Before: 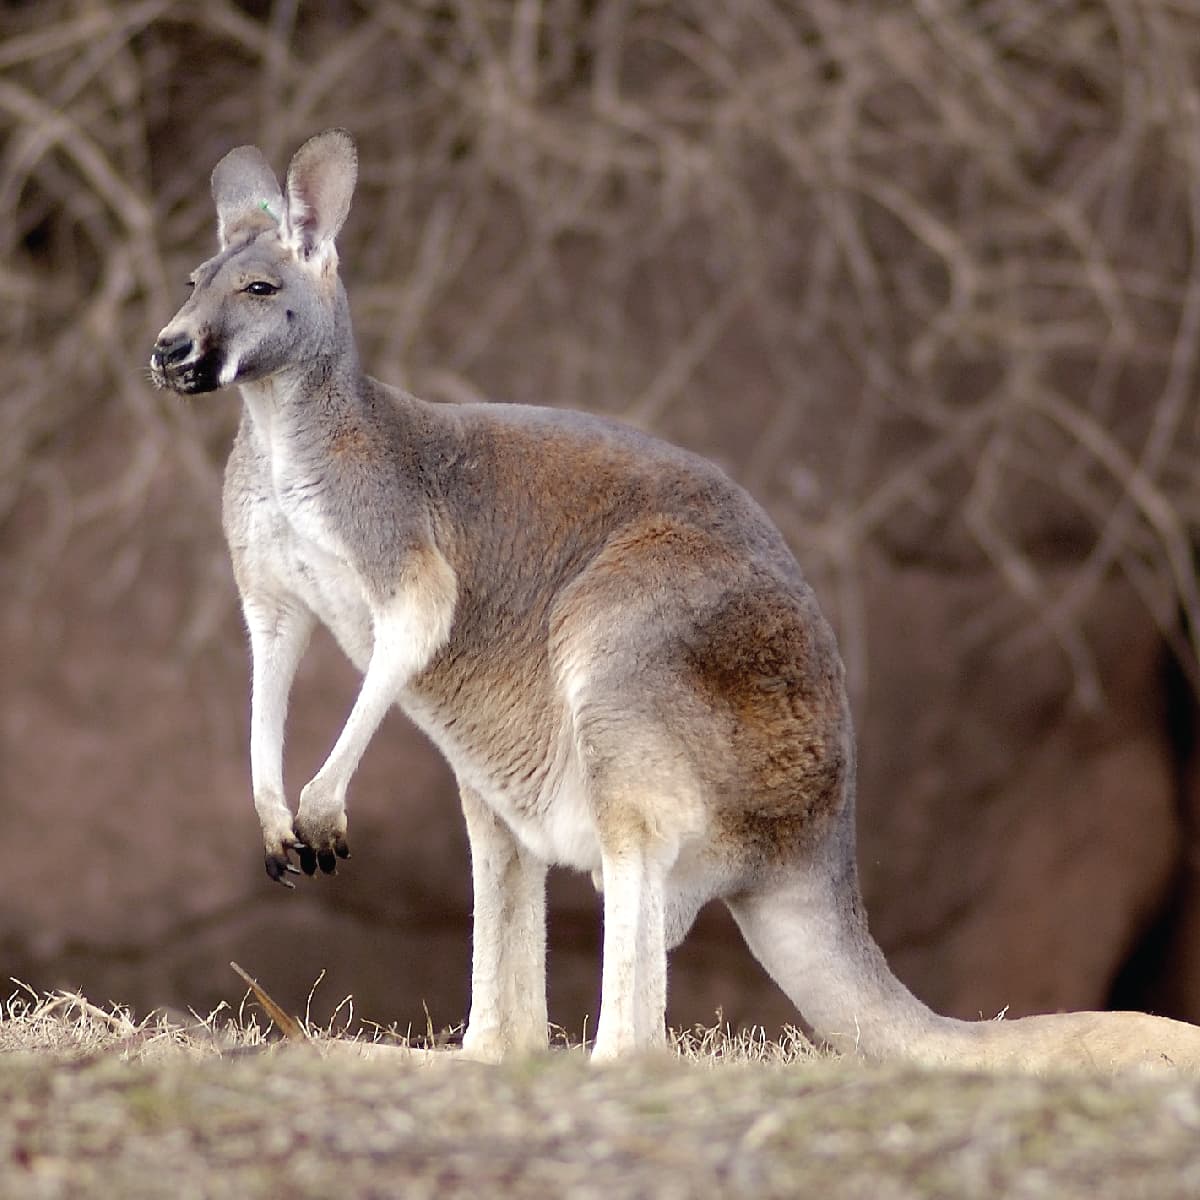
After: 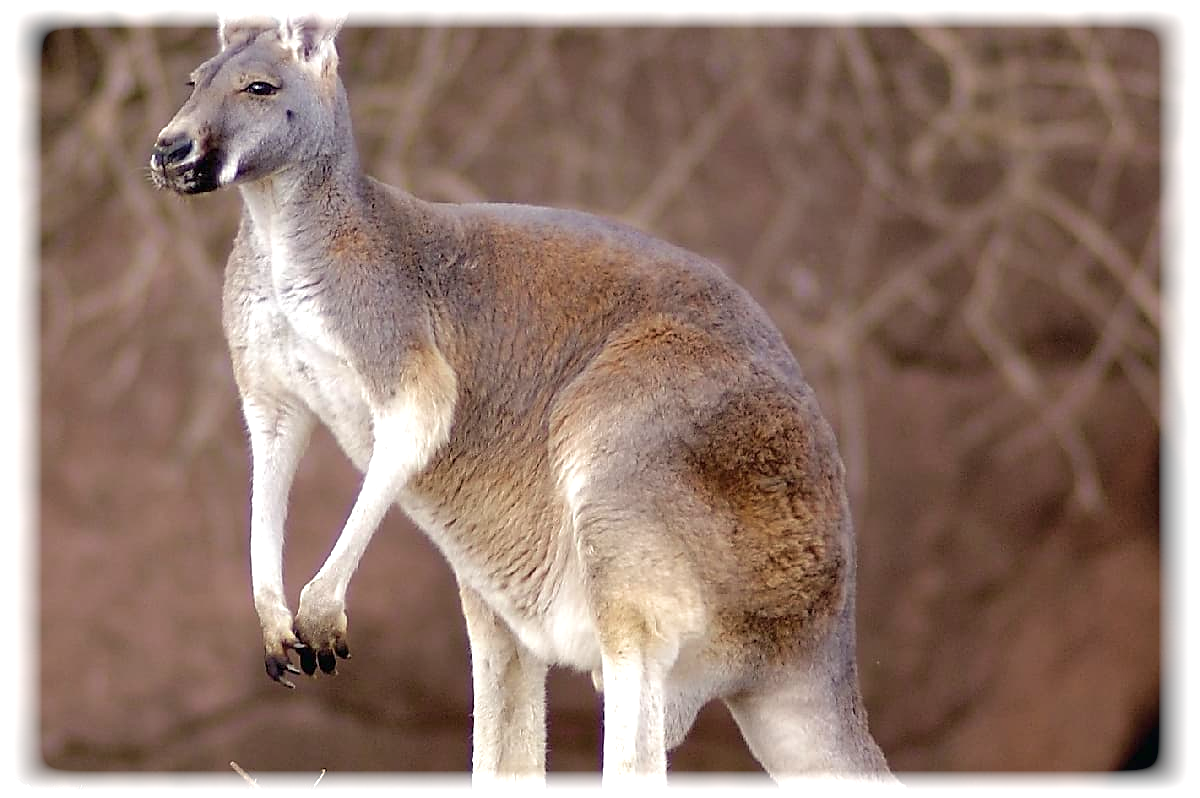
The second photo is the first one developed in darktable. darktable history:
tone equalizer: -8 EV 0.25 EV, -7 EV 0.417 EV, -6 EV 0.417 EV, -5 EV 0.25 EV, -3 EV -0.25 EV, -2 EV -0.417 EV, -1 EV -0.417 EV, +0 EV -0.25 EV, edges refinement/feathering 500, mask exposure compensation -1.57 EV, preserve details guided filter
velvia: strength 27%
vignetting: fall-off start 93%, fall-off radius 5%, brightness 1, saturation -0.49, automatic ratio true, width/height ratio 1.332, shape 0.04, unbound false
crop: top 16.727%, bottom 16.727%
sharpen: radius 1.864, amount 0.398, threshold 1.271
exposure: black level correction 0.001, exposure 0.5 EV, compensate exposure bias true, compensate highlight preservation false
